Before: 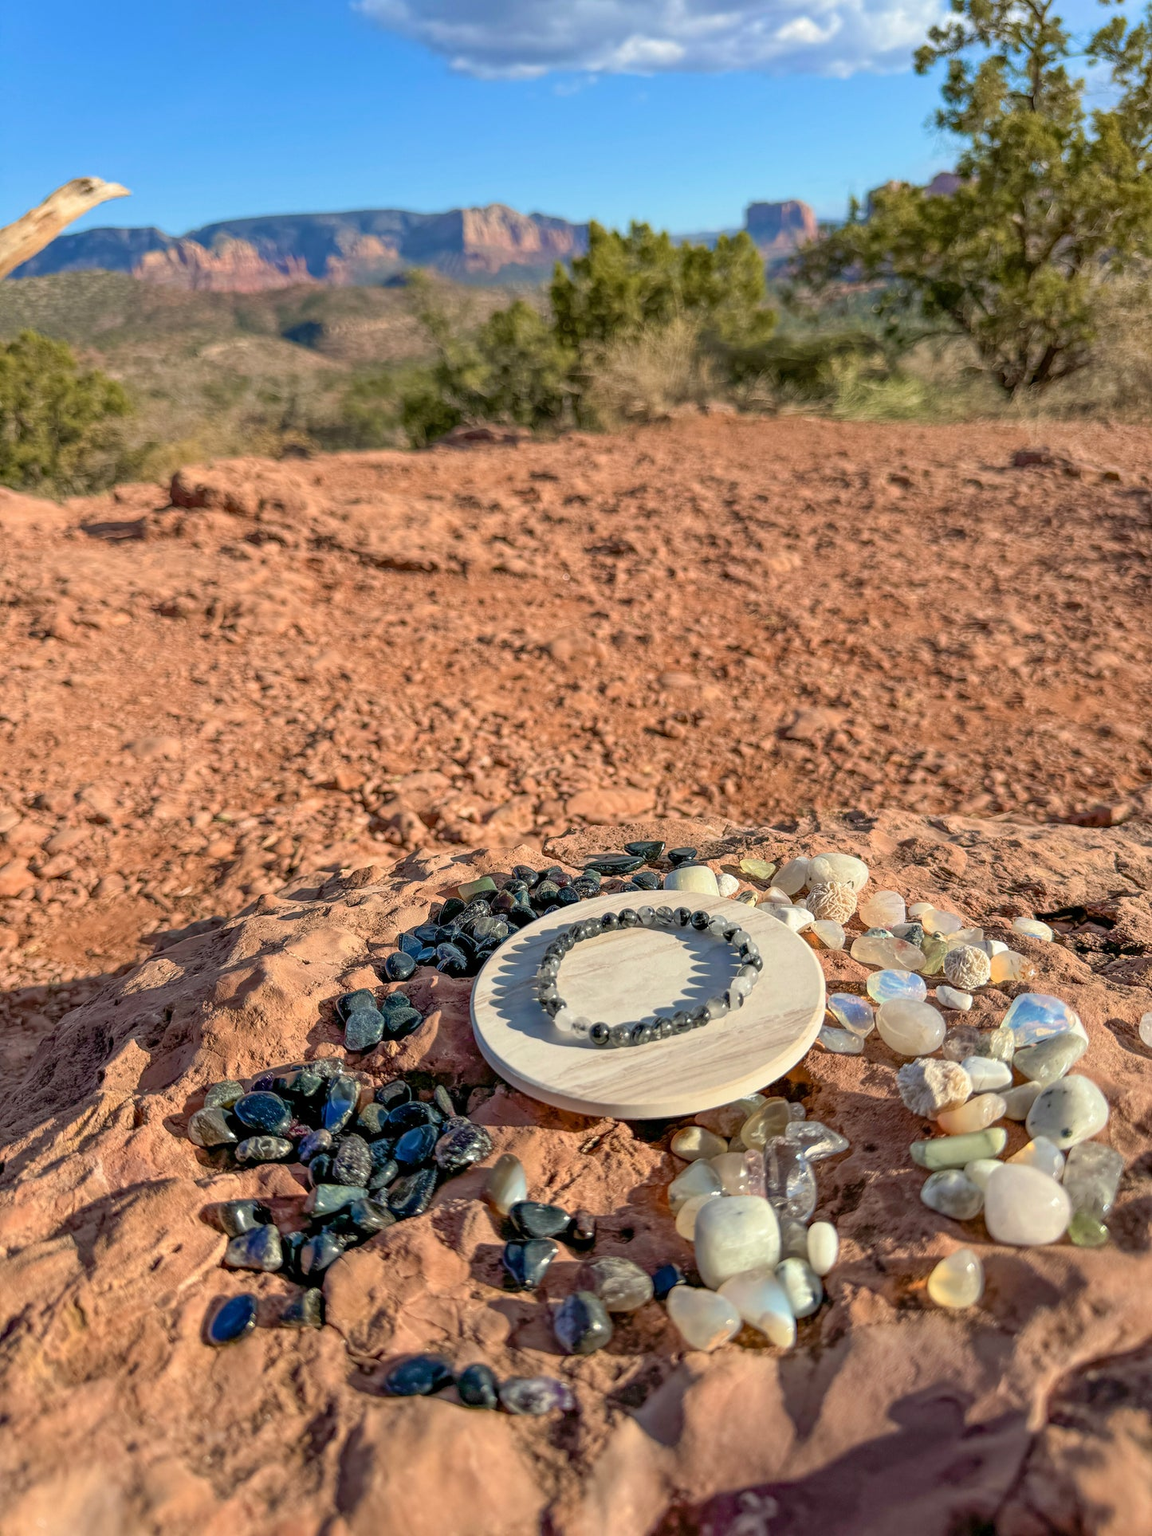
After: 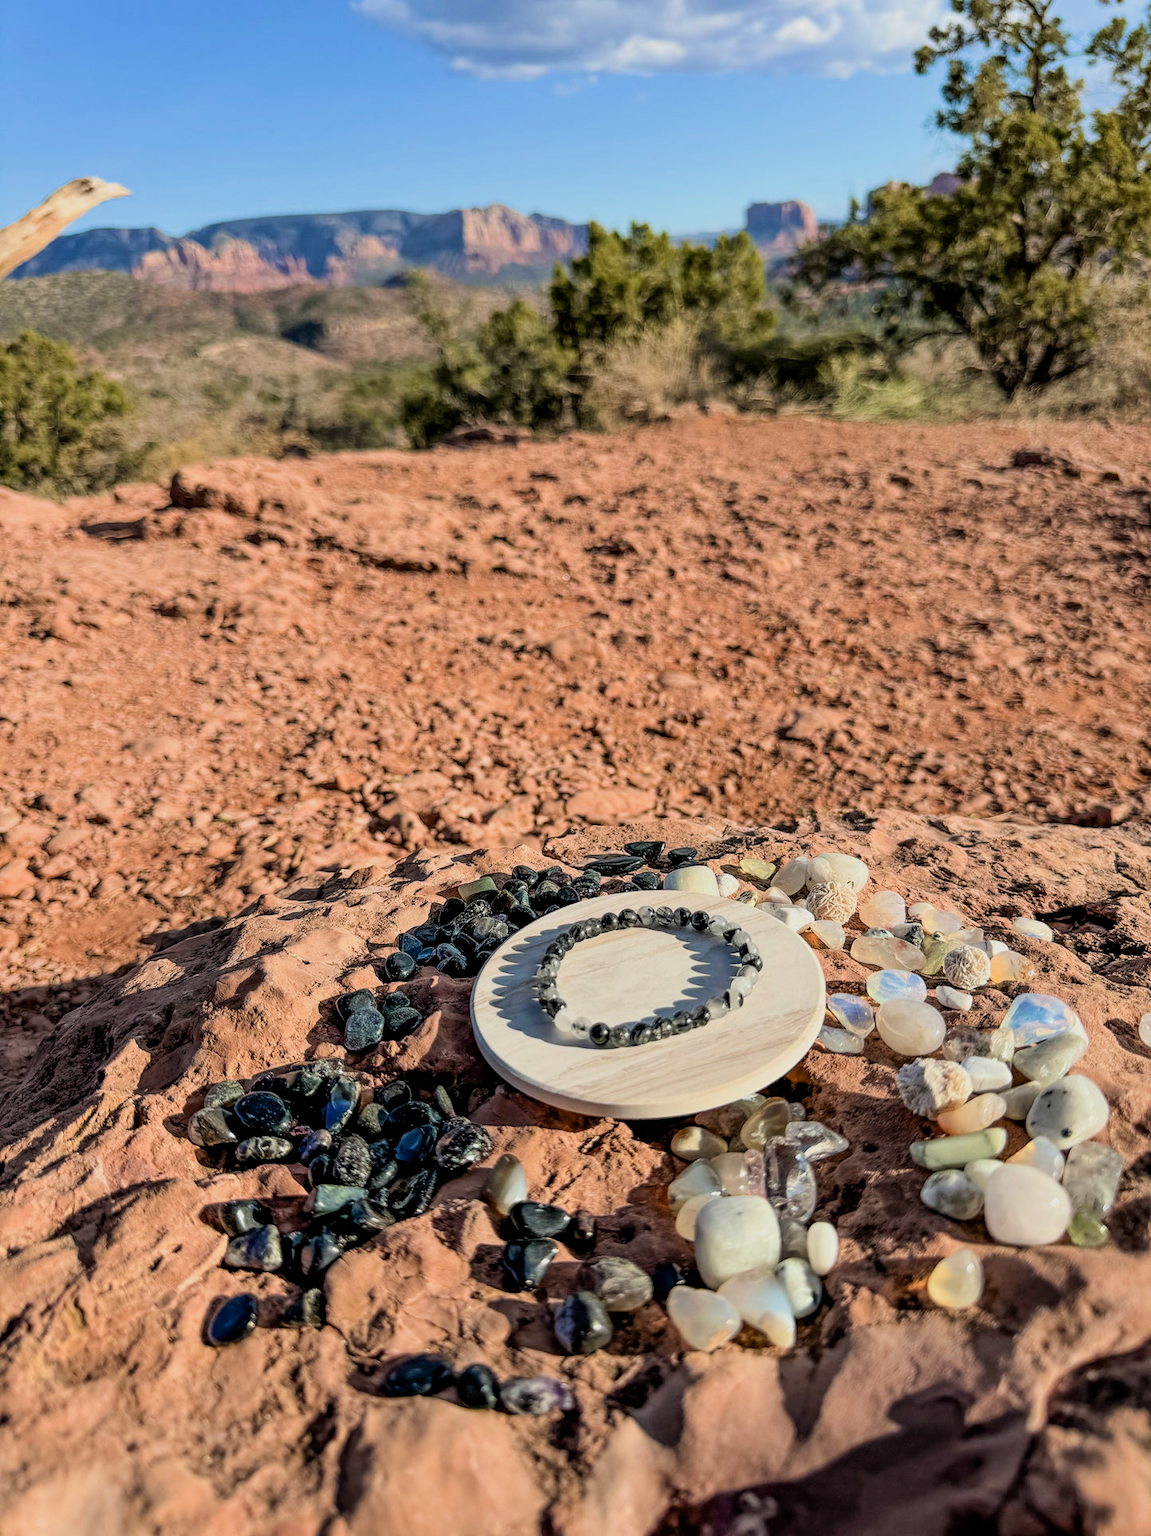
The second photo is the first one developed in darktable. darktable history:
filmic rgb: black relative exposure -5.13 EV, white relative exposure 3.99 EV, hardness 2.89, contrast 1.389, highlights saturation mix -20.1%
